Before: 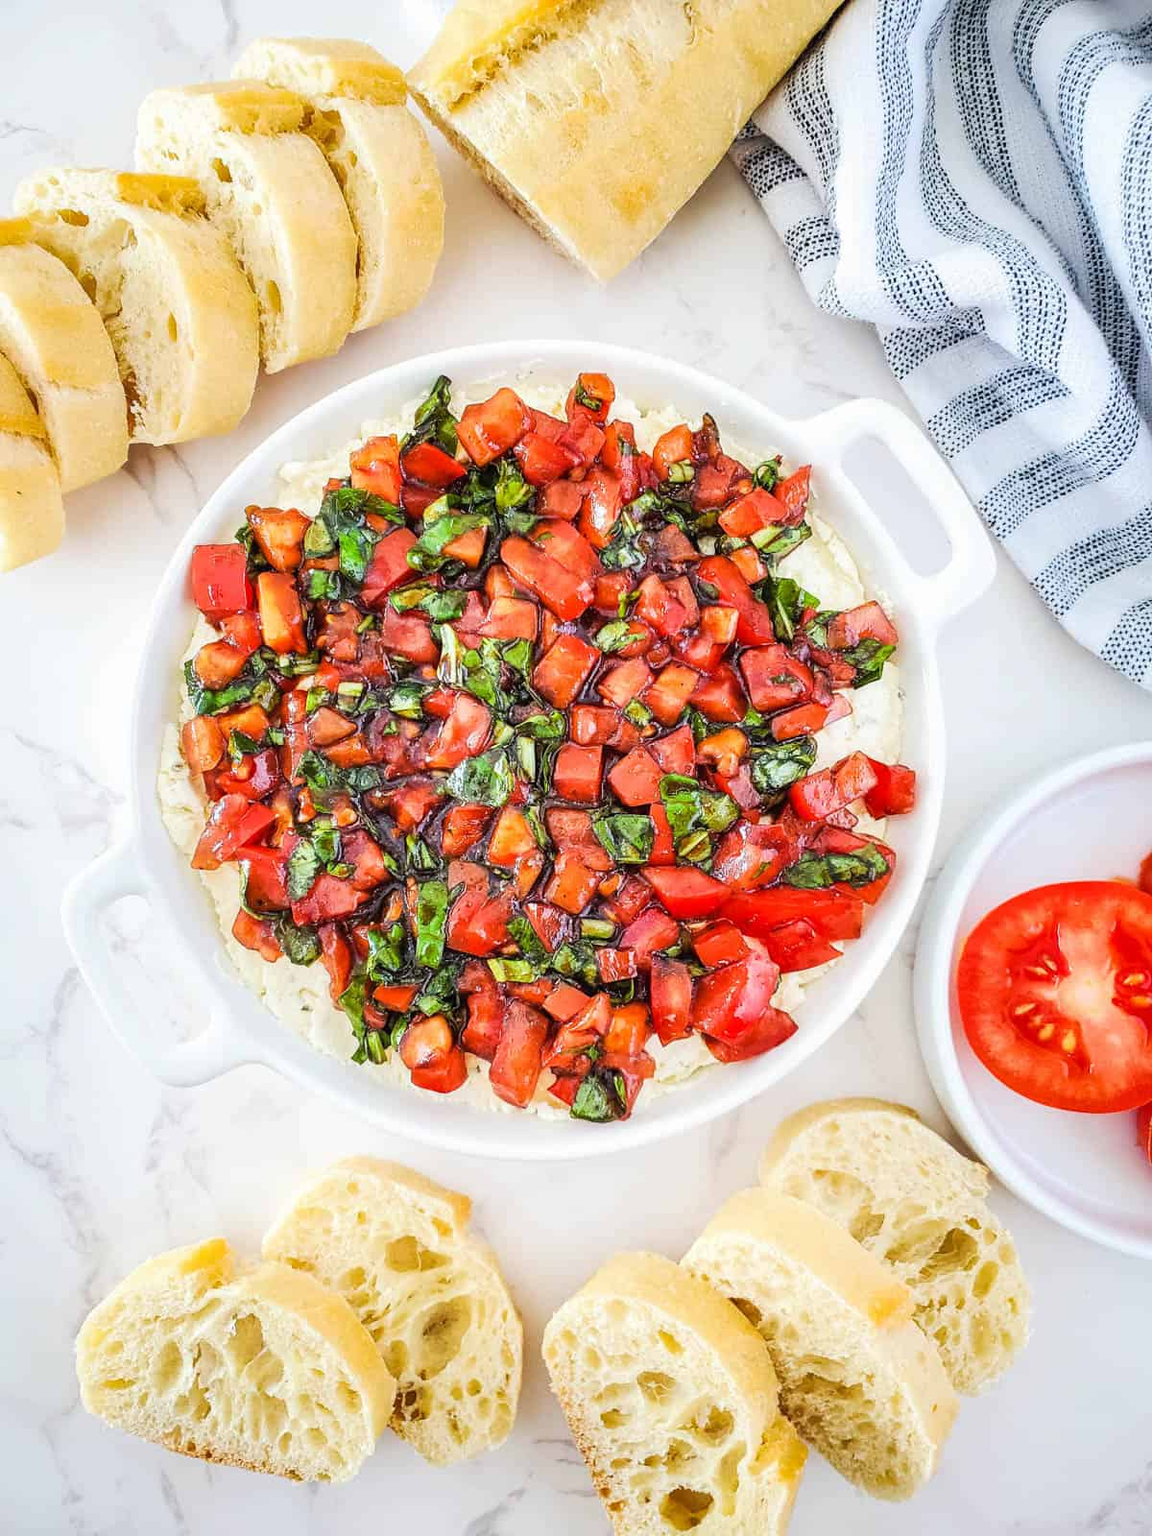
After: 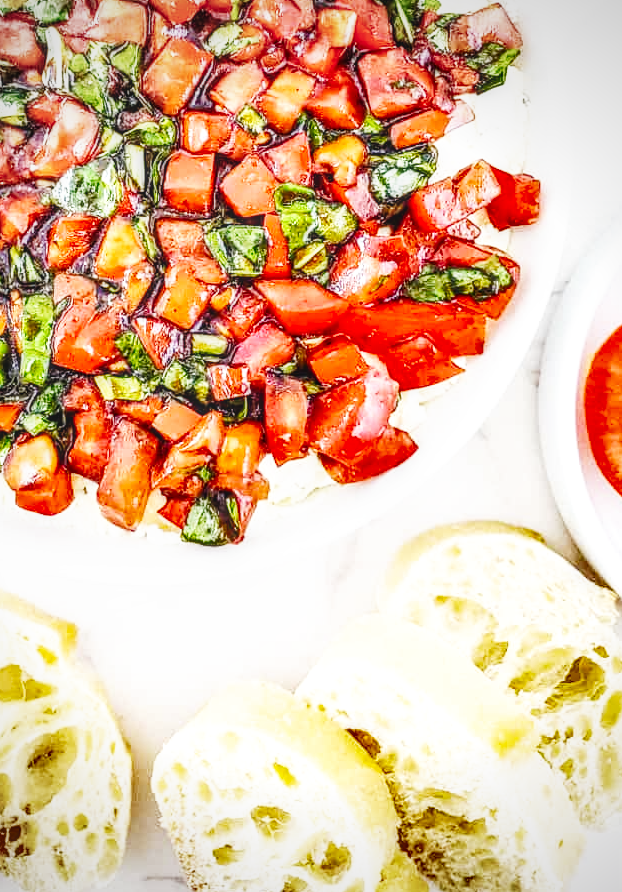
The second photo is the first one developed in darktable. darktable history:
base curve: curves: ch0 [(0, 0.003) (0.001, 0.002) (0.006, 0.004) (0.02, 0.022) (0.048, 0.086) (0.094, 0.234) (0.162, 0.431) (0.258, 0.629) (0.385, 0.8) (0.548, 0.918) (0.751, 0.988) (1, 1)], preserve colors none
exposure: compensate exposure bias true, compensate highlight preservation false
contrast brightness saturation: saturation -0.067
crop: left 34.428%, top 38.982%, right 13.688%, bottom 5.143%
shadows and highlights: low approximation 0.01, soften with gaussian
local contrast: highlights 3%, shadows 1%, detail 133%
vignetting: fall-off start 74.66%, fall-off radius 66.31%
